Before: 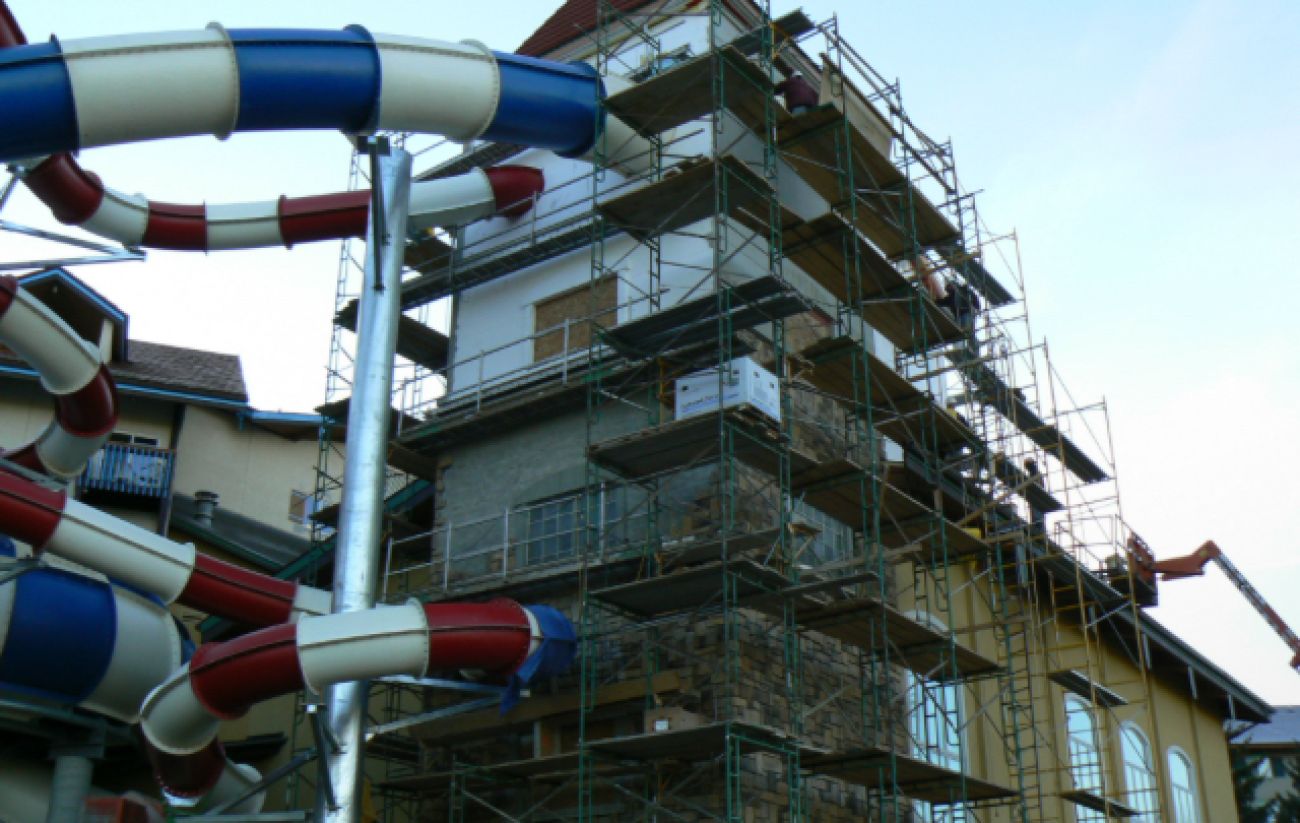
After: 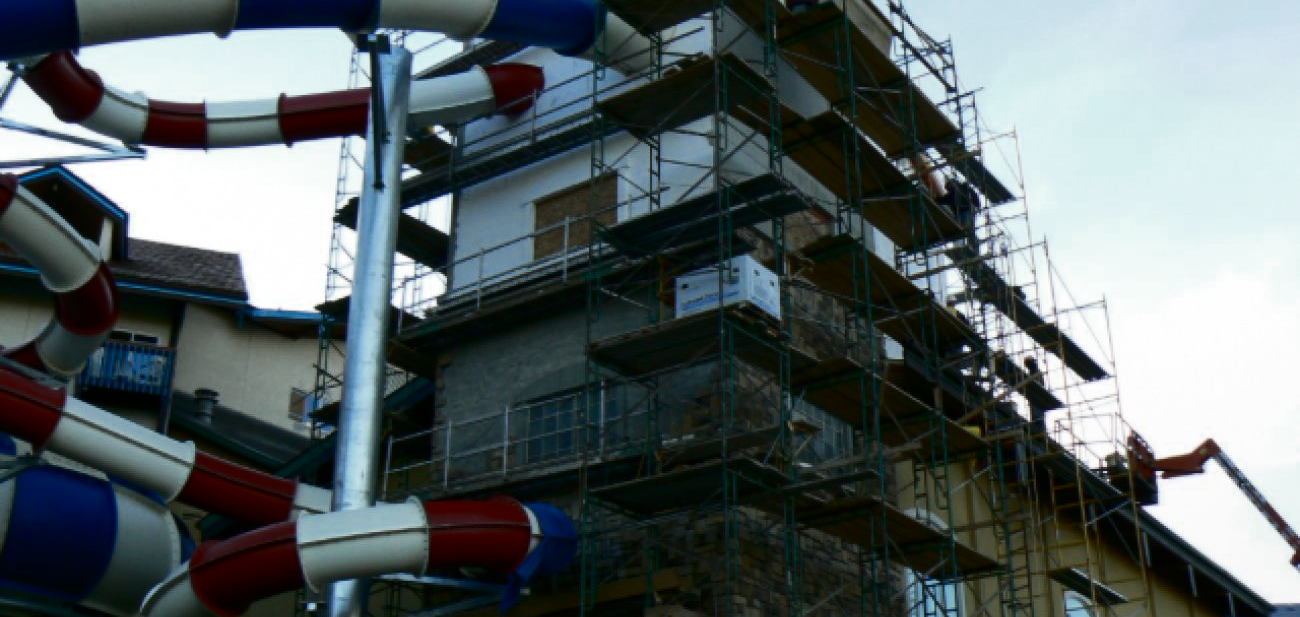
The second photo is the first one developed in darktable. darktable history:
contrast brightness saturation: contrast 0.214, brightness -0.102, saturation 0.21
tone equalizer: on, module defaults
crop and rotate: top 12.498%, bottom 12.483%
color zones: curves: ch0 [(0, 0.5) (0.125, 0.4) (0.25, 0.5) (0.375, 0.4) (0.5, 0.4) (0.625, 0.35) (0.75, 0.35) (0.875, 0.5)]; ch1 [(0, 0.35) (0.125, 0.45) (0.25, 0.35) (0.375, 0.35) (0.5, 0.35) (0.625, 0.35) (0.75, 0.45) (0.875, 0.35)]; ch2 [(0, 0.6) (0.125, 0.5) (0.25, 0.5) (0.375, 0.6) (0.5, 0.6) (0.625, 0.5) (0.75, 0.5) (0.875, 0.5)]
